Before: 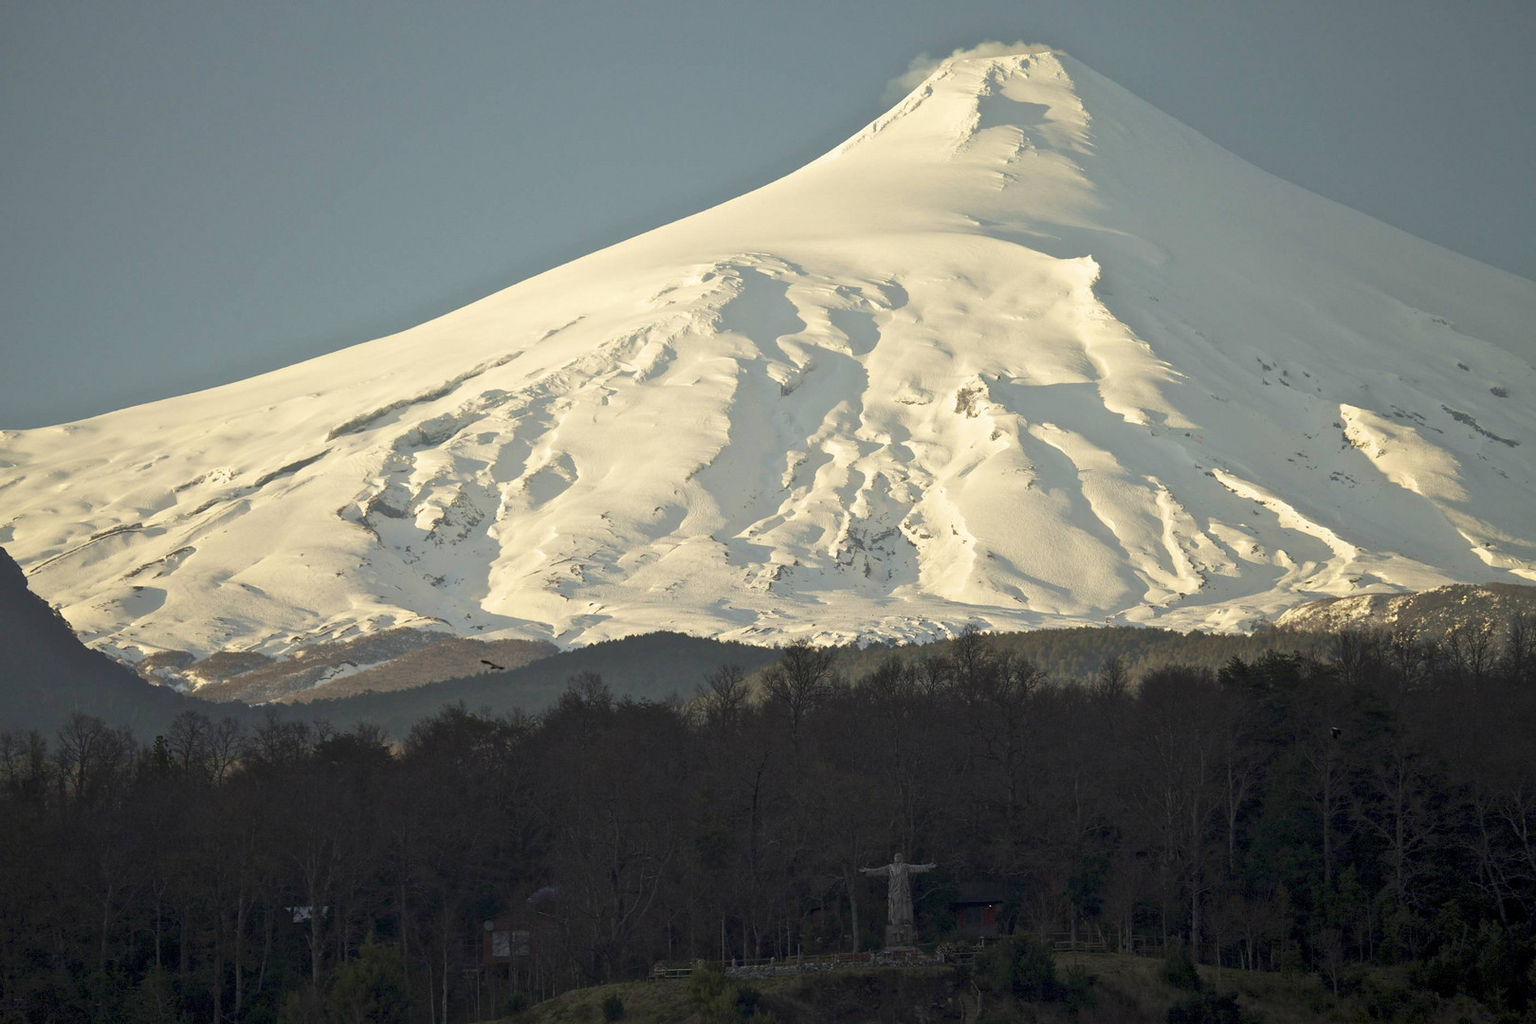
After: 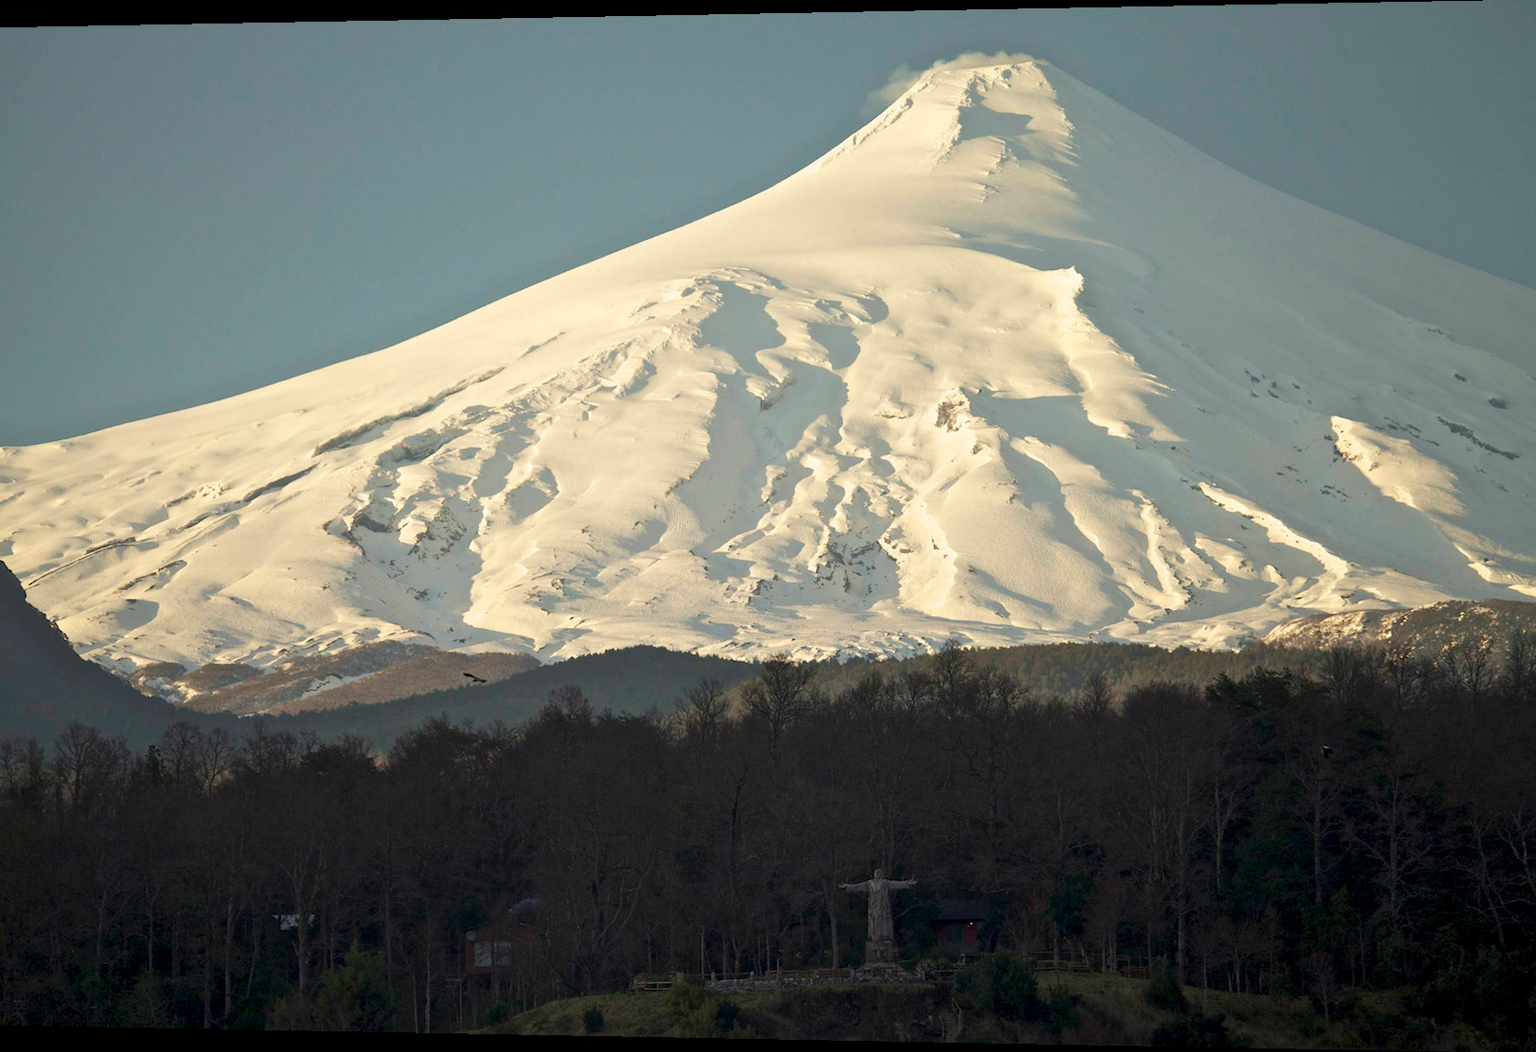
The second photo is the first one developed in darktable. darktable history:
tone equalizer: on, module defaults
rotate and perspective: lens shift (horizontal) -0.055, automatic cropping off
